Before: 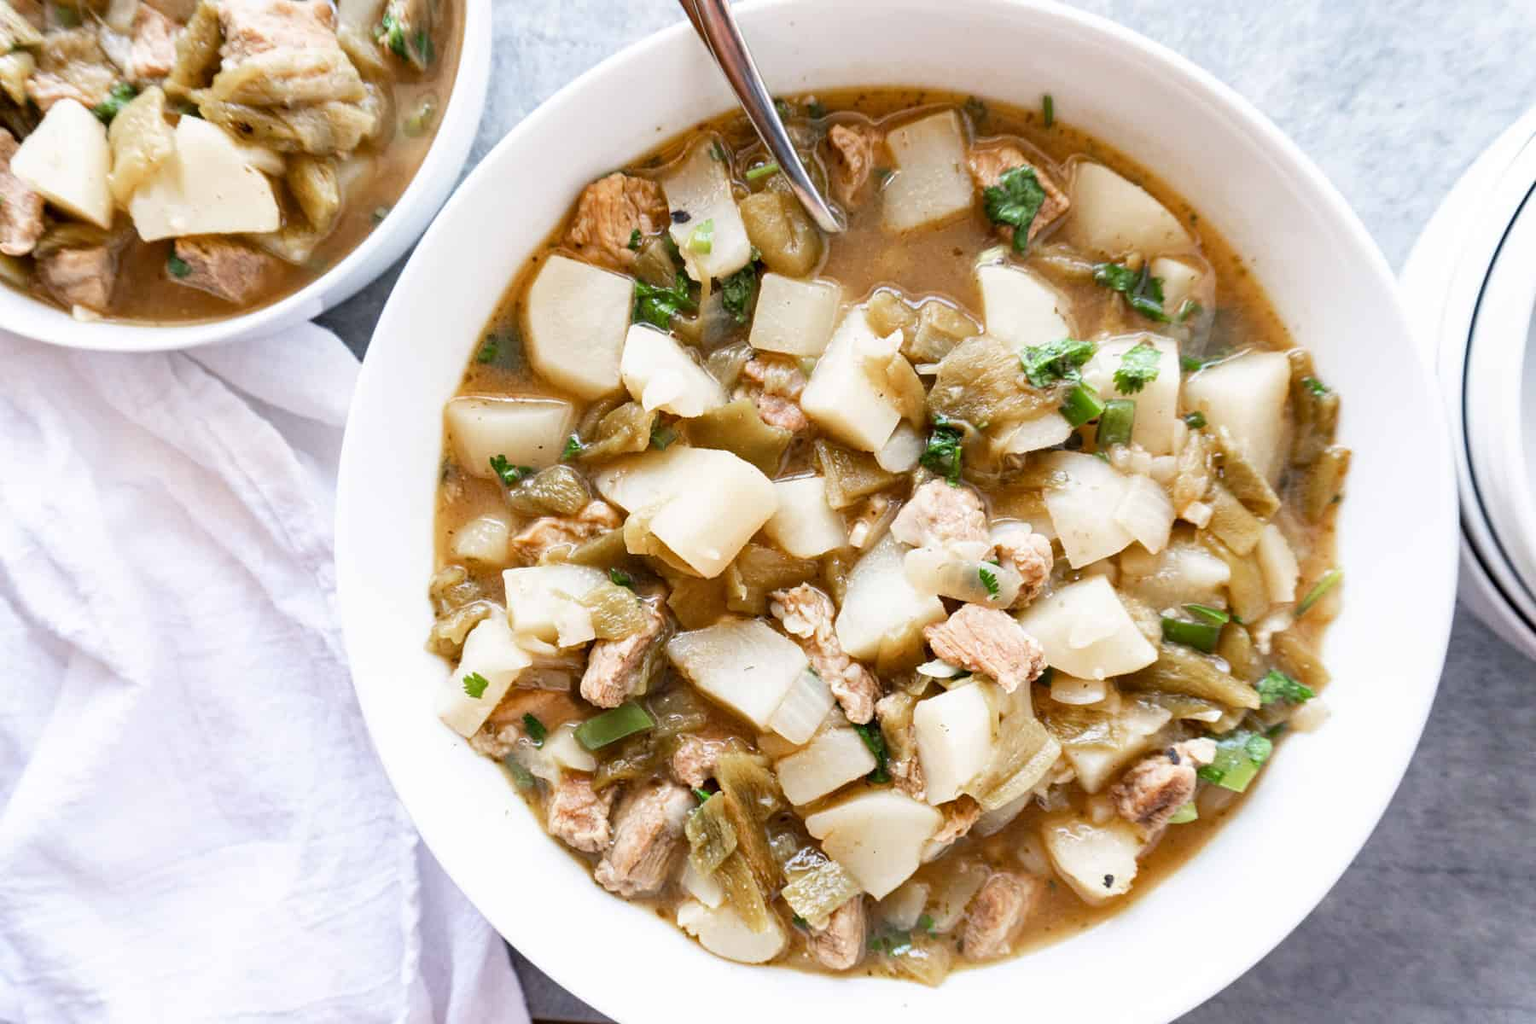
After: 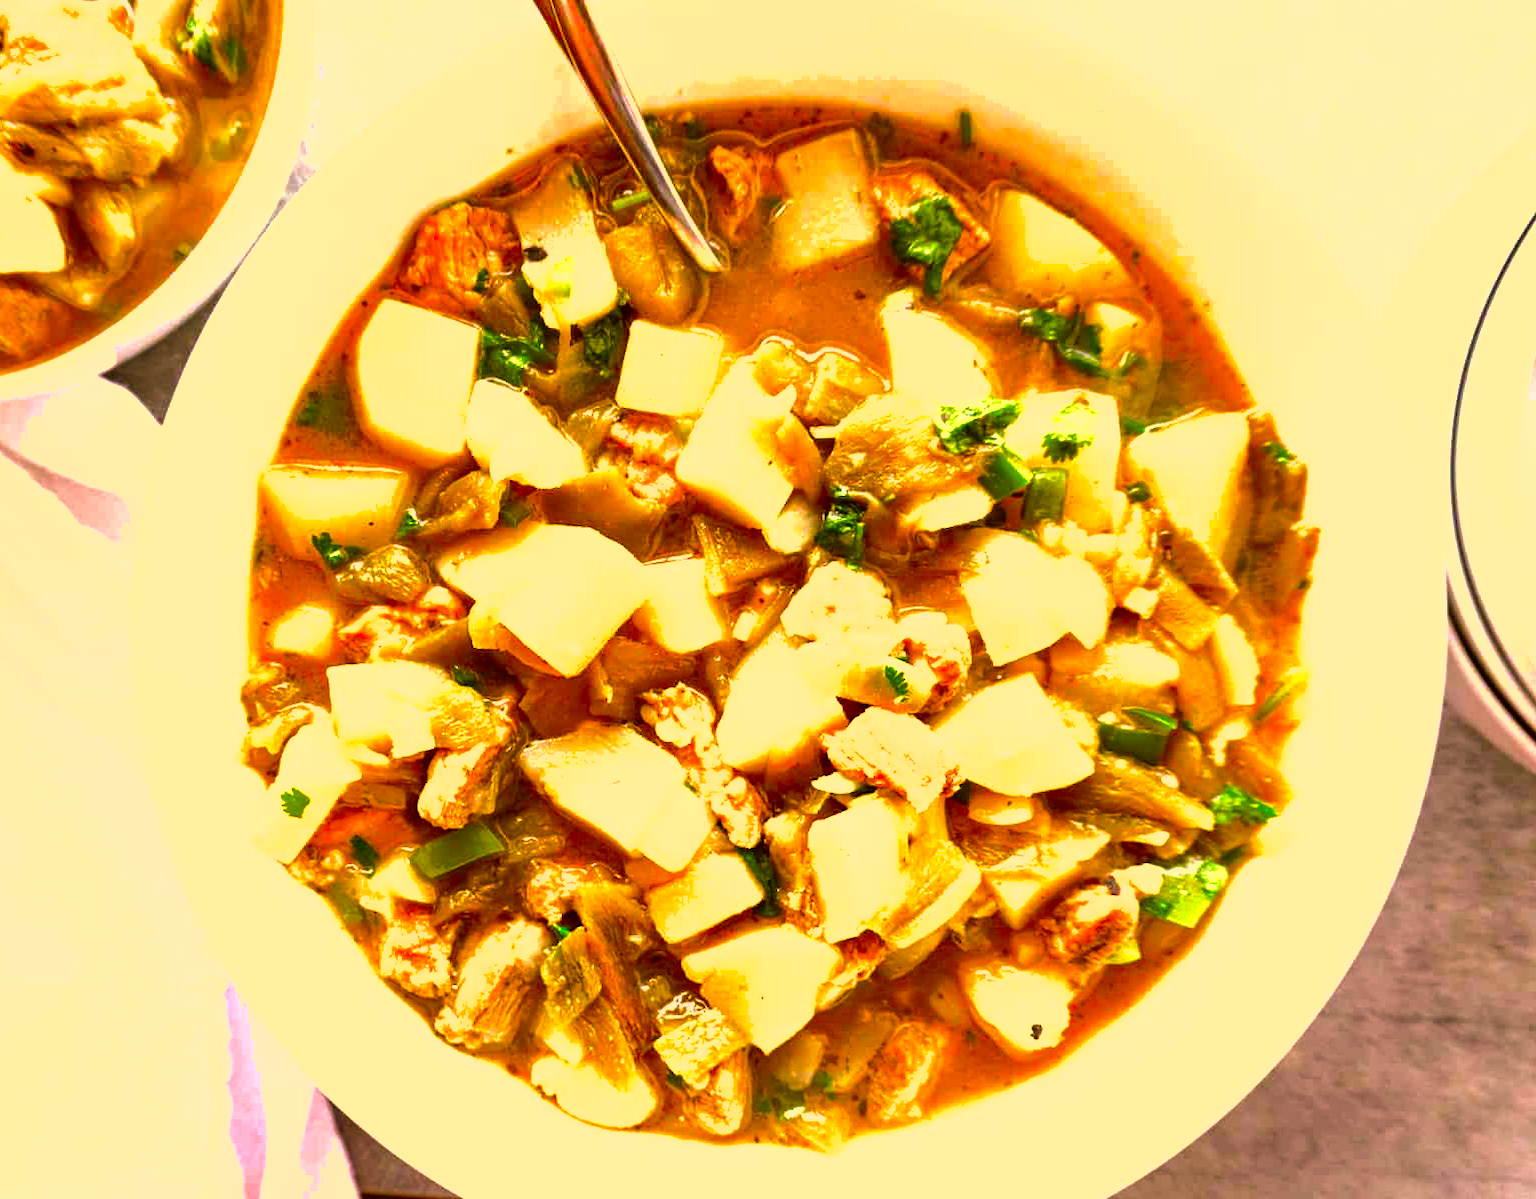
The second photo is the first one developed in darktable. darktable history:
color correction: highlights a* 10.44, highlights b* 30.04, shadows a* 2.73, shadows b* 17.51, saturation 1.72
shadows and highlights: on, module defaults
white balance: red 1.009, blue 1.027
tone equalizer: -8 EV -1.08 EV, -7 EV -1.01 EV, -6 EV -0.867 EV, -5 EV -0.578 EV, -3 EV 0.578 EV, -2 EV 0.867 EV, -1 EV 1.01 EV, +0 EV 1.08 EV, edges refinement/feathering 500, mask exposure compensation -1.57 EV, preserve details no
crop and rotate: left 14.584%
